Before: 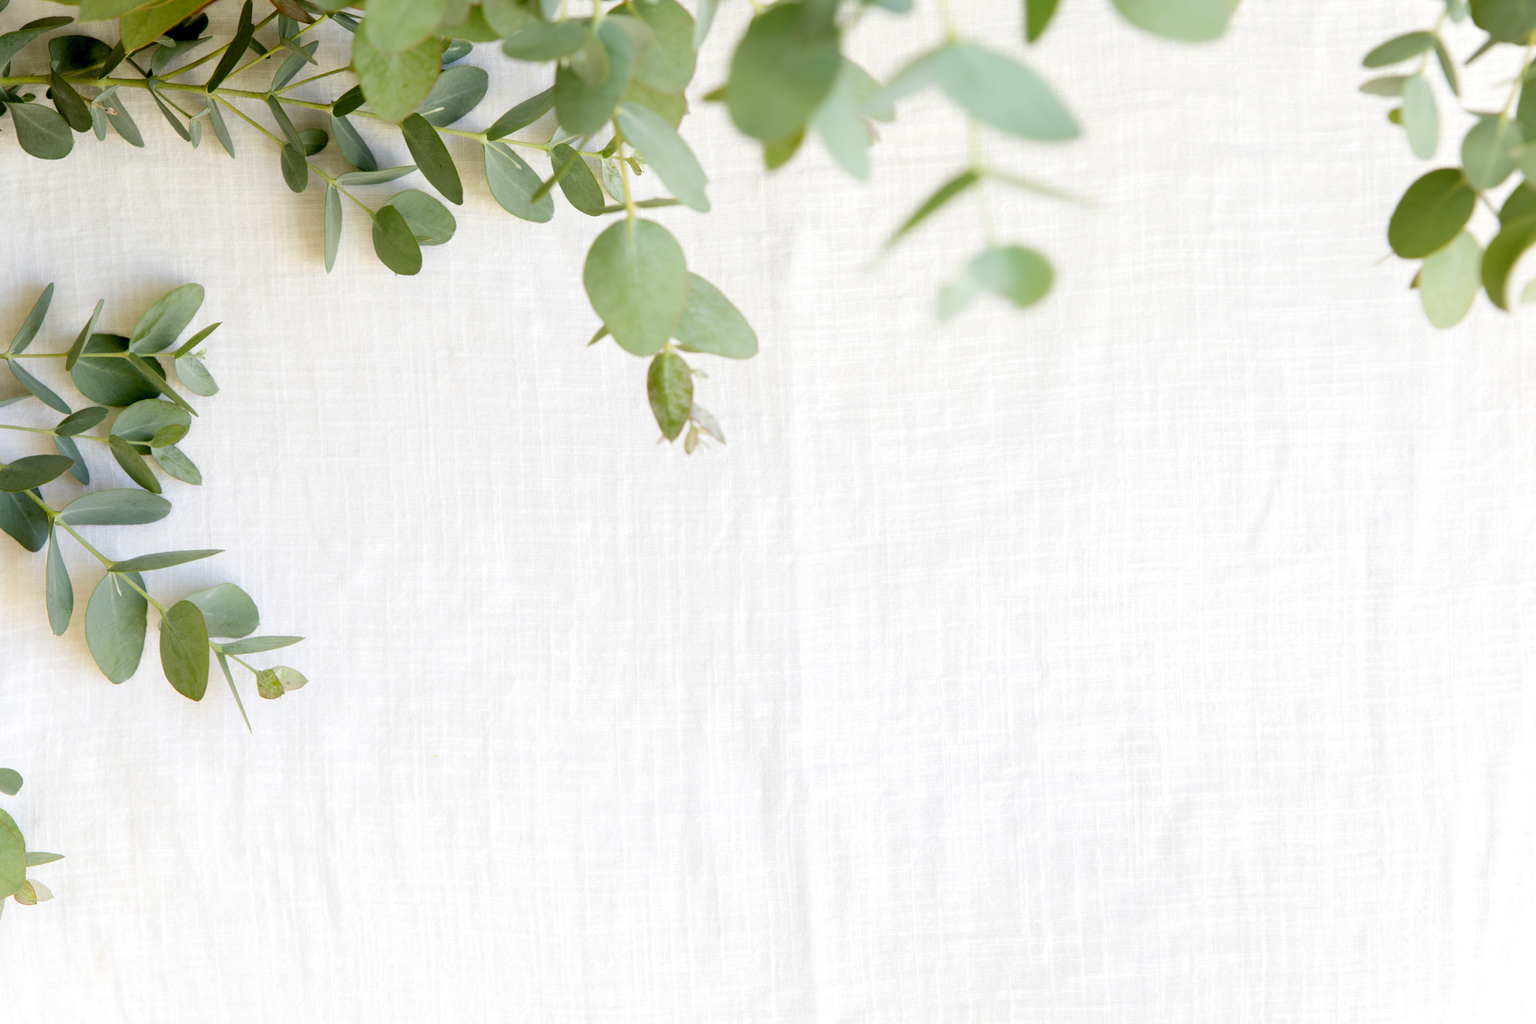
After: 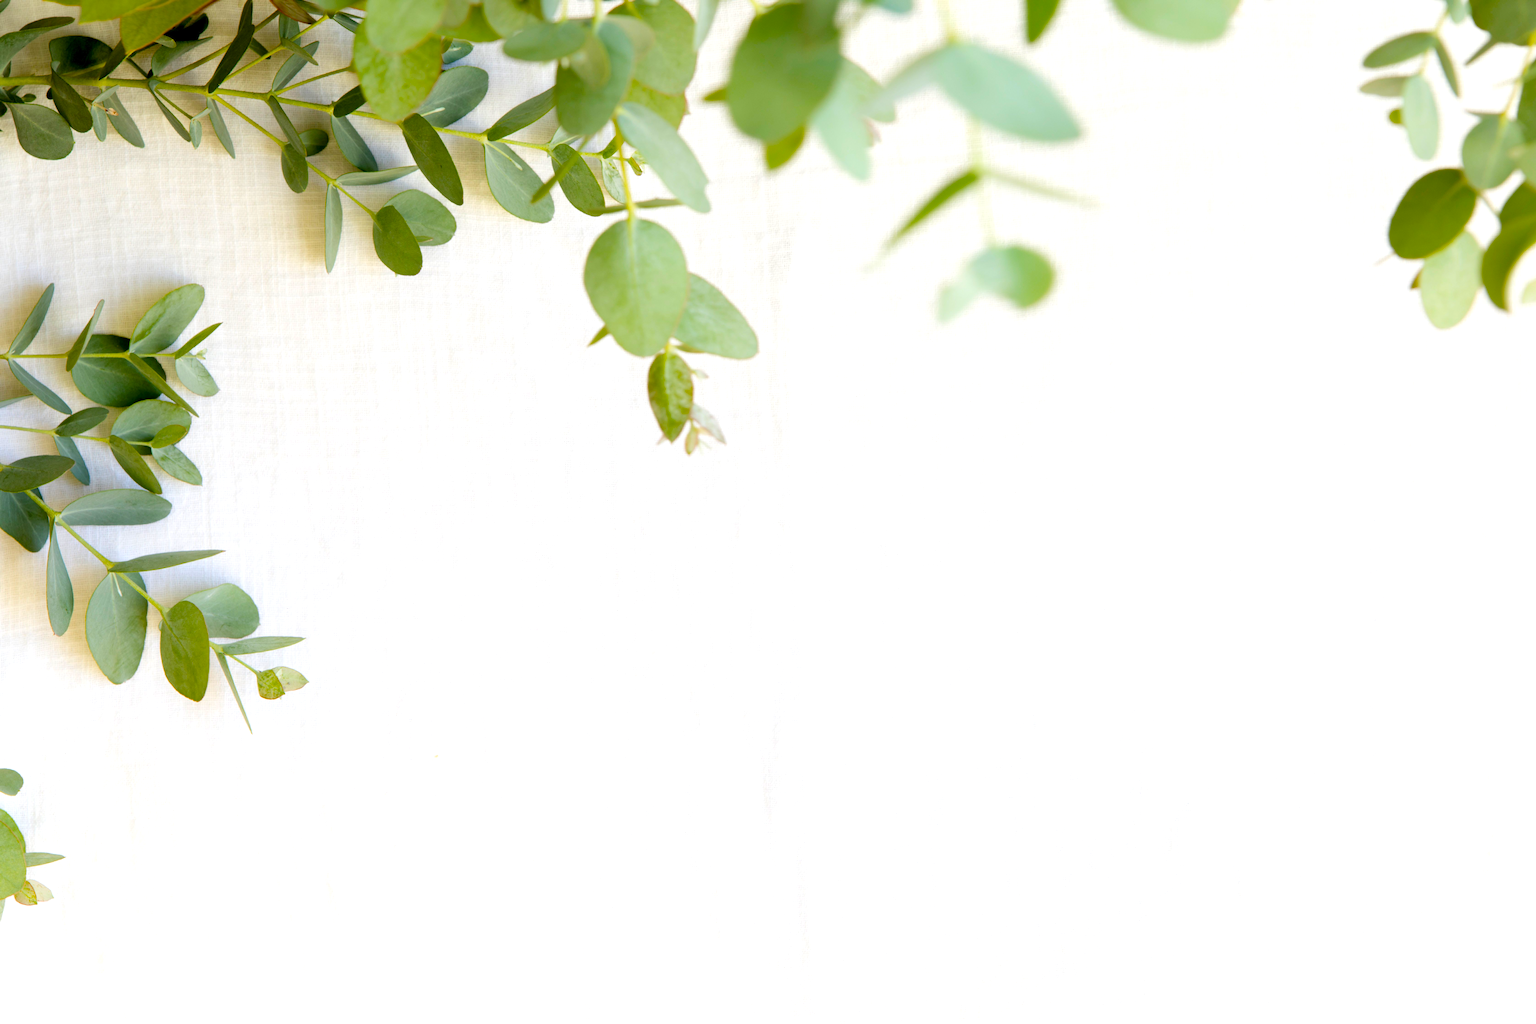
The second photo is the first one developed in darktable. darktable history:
exposure: exposure 0.207 EV, compensate highlight preservation false
color balance rgb: perceptual saturation grading › global saturation 40%, global vibrance 15%
